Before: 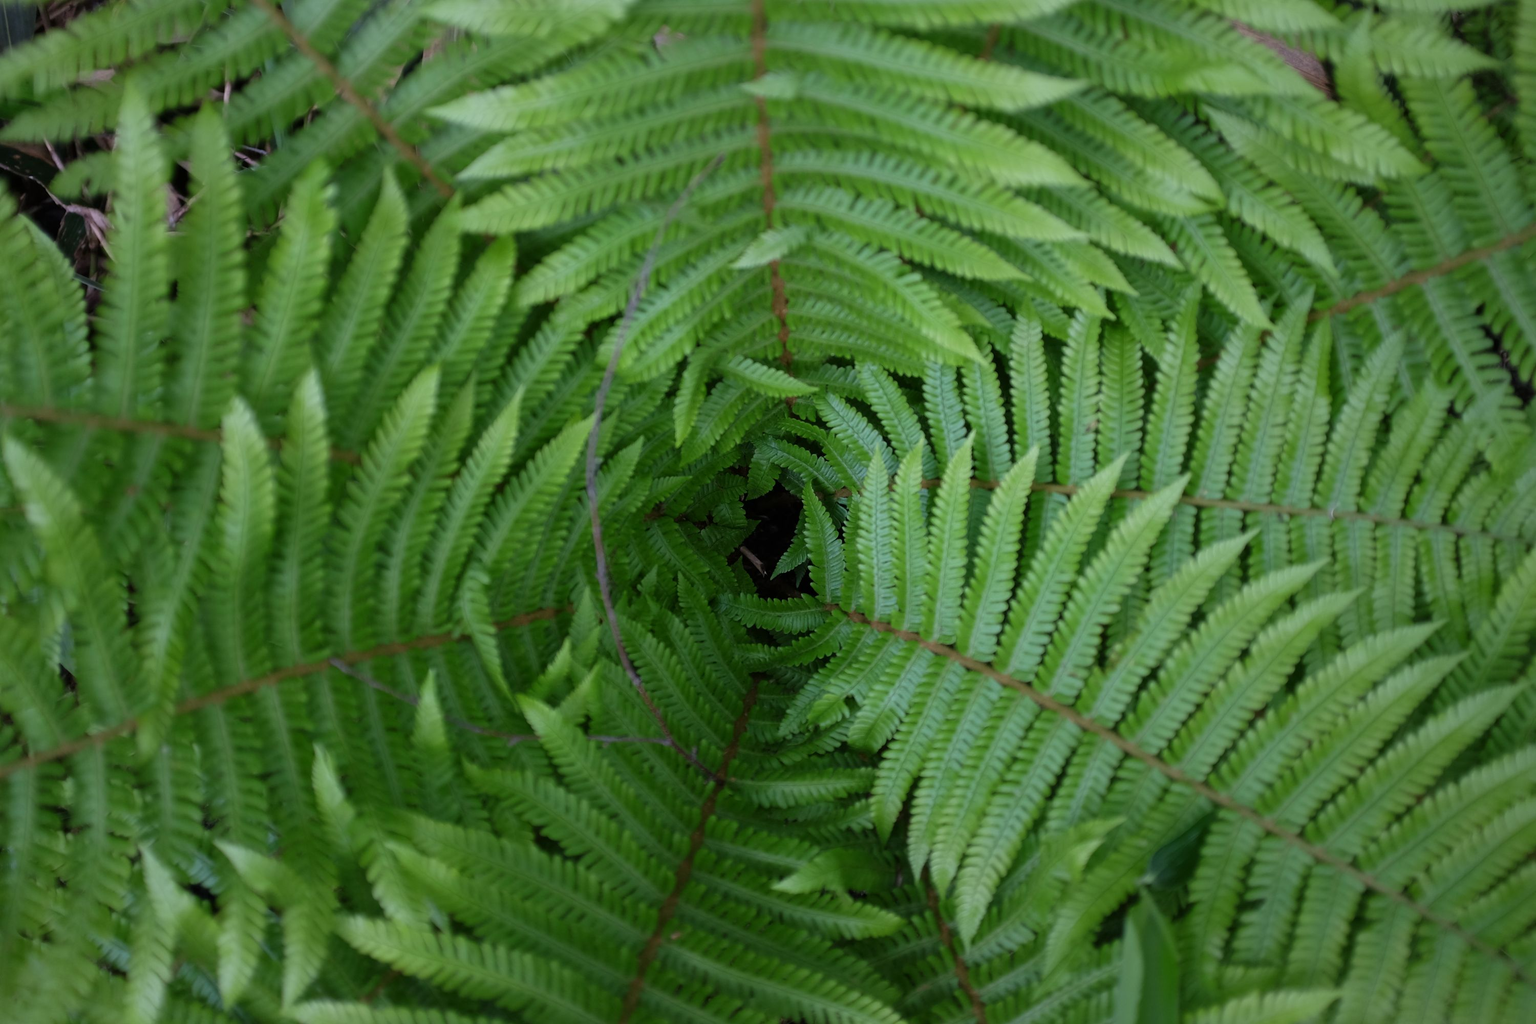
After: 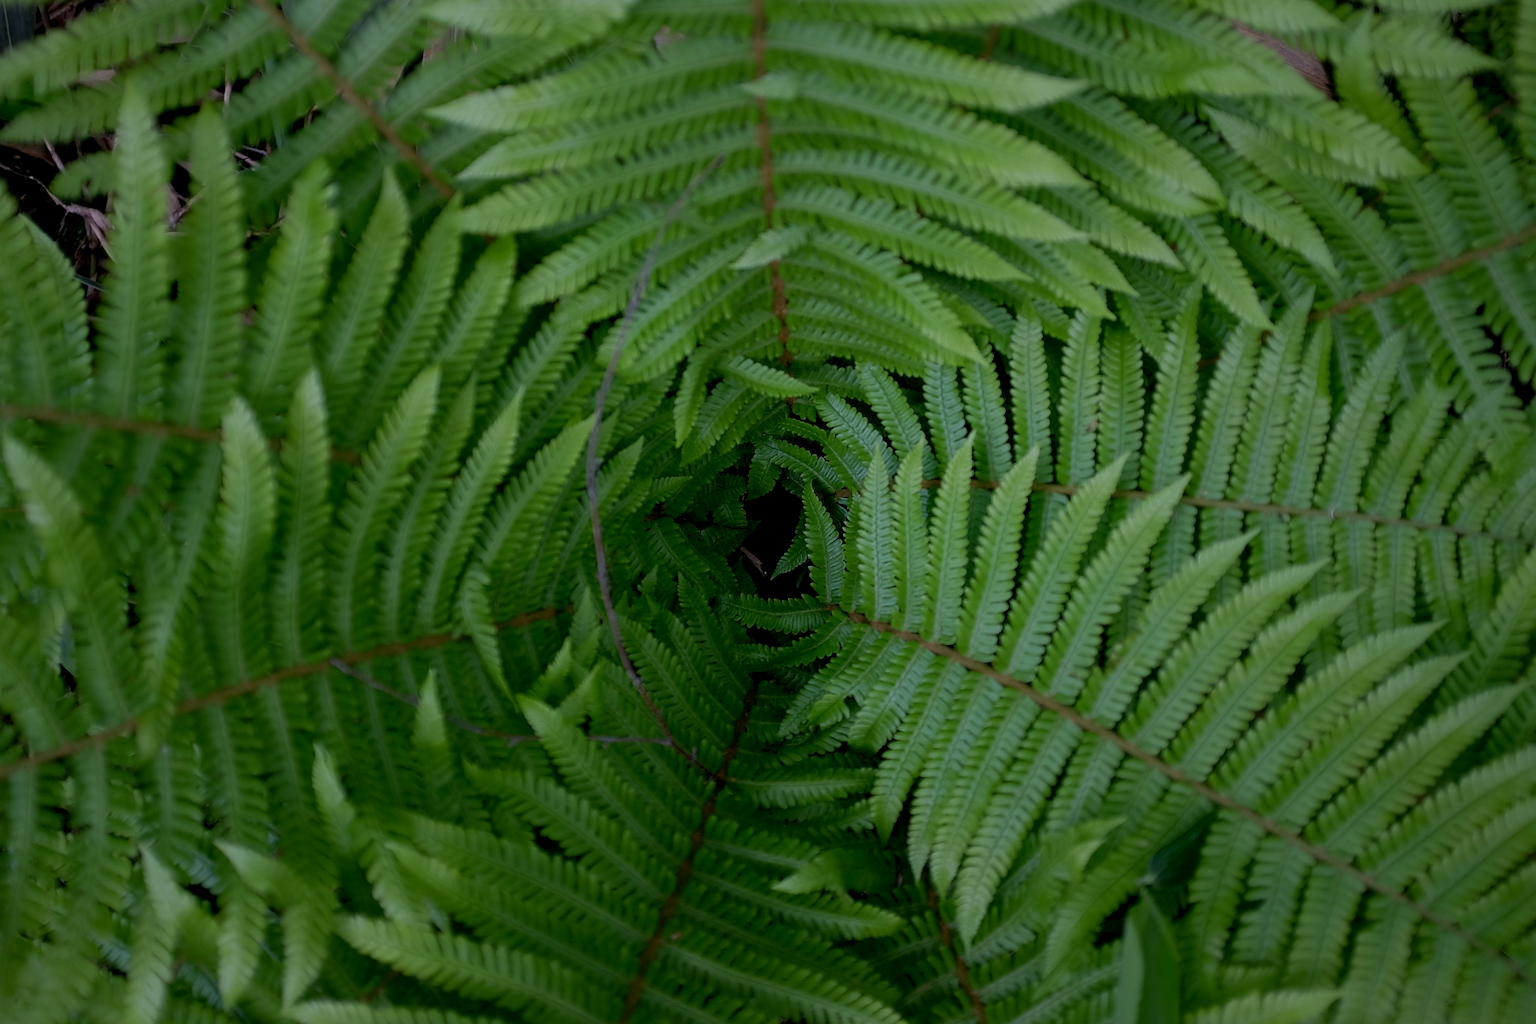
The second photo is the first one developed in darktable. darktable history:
sharpen: on, module defaults
exposure: black level correction 0.009, exposure -0.653 EV, compensate exposure bias true, compensate highlight preservation false
